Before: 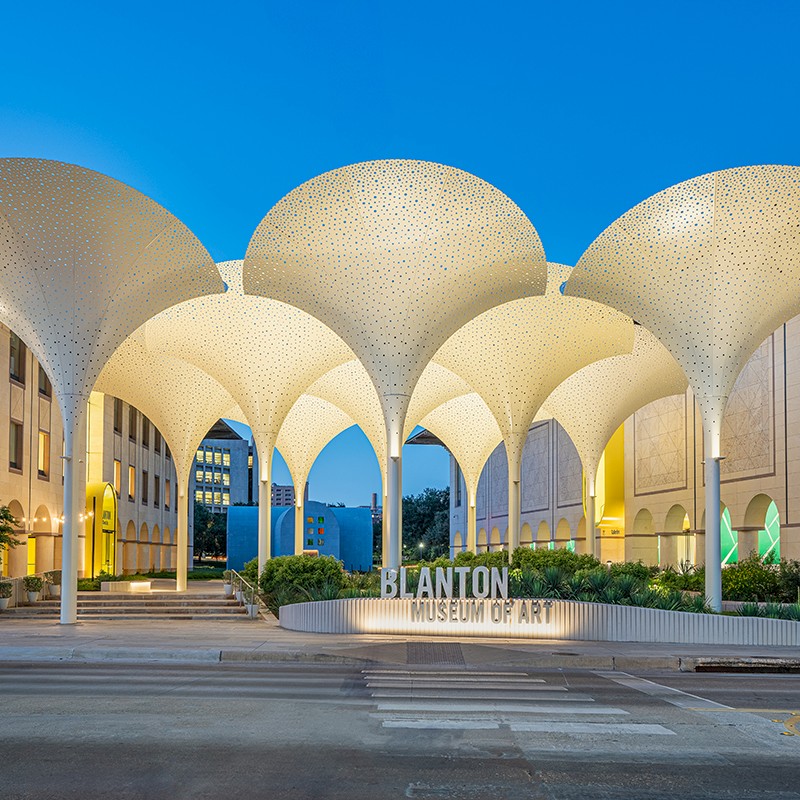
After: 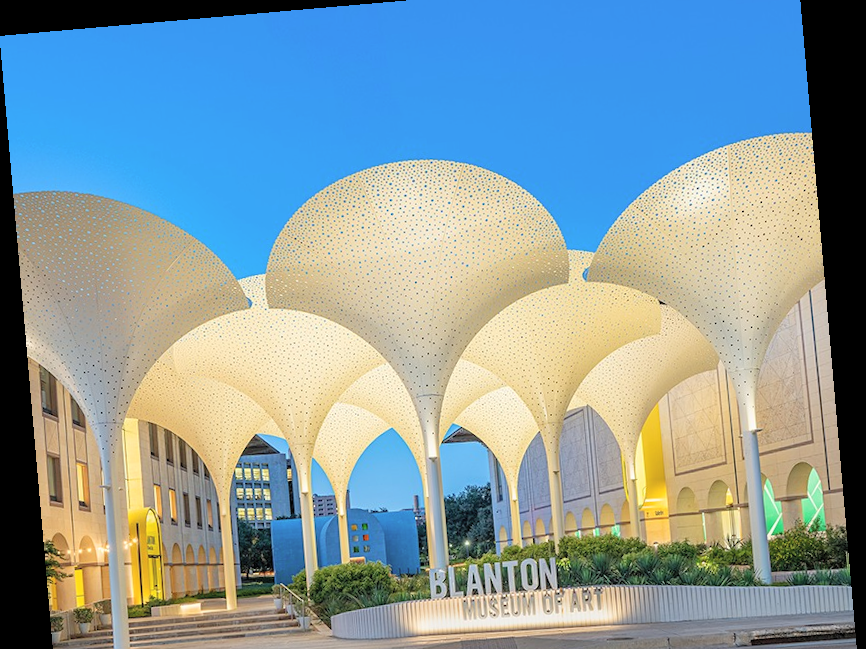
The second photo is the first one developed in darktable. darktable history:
crop: top 3.857%, bottom 21.132%
rotate and perspective: rotation -4.98°, automatic cropping off
contrast brightness saturation: brightness 0.15
